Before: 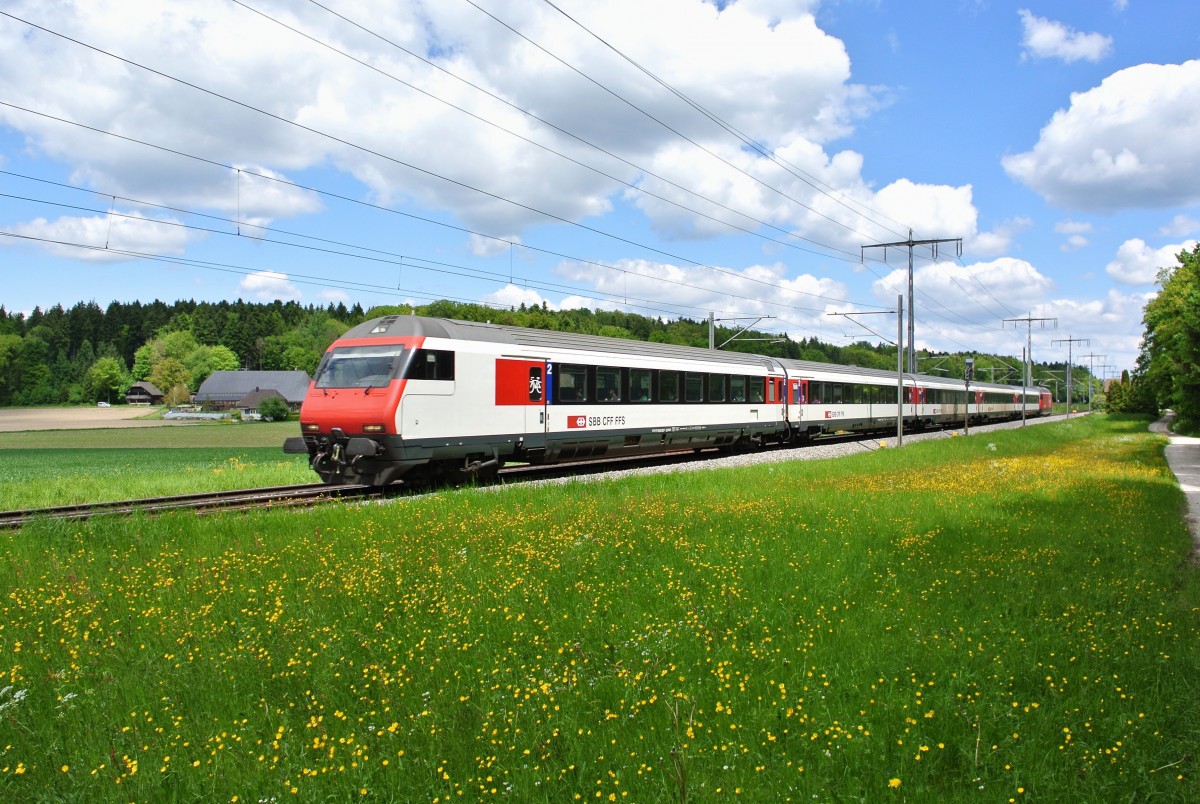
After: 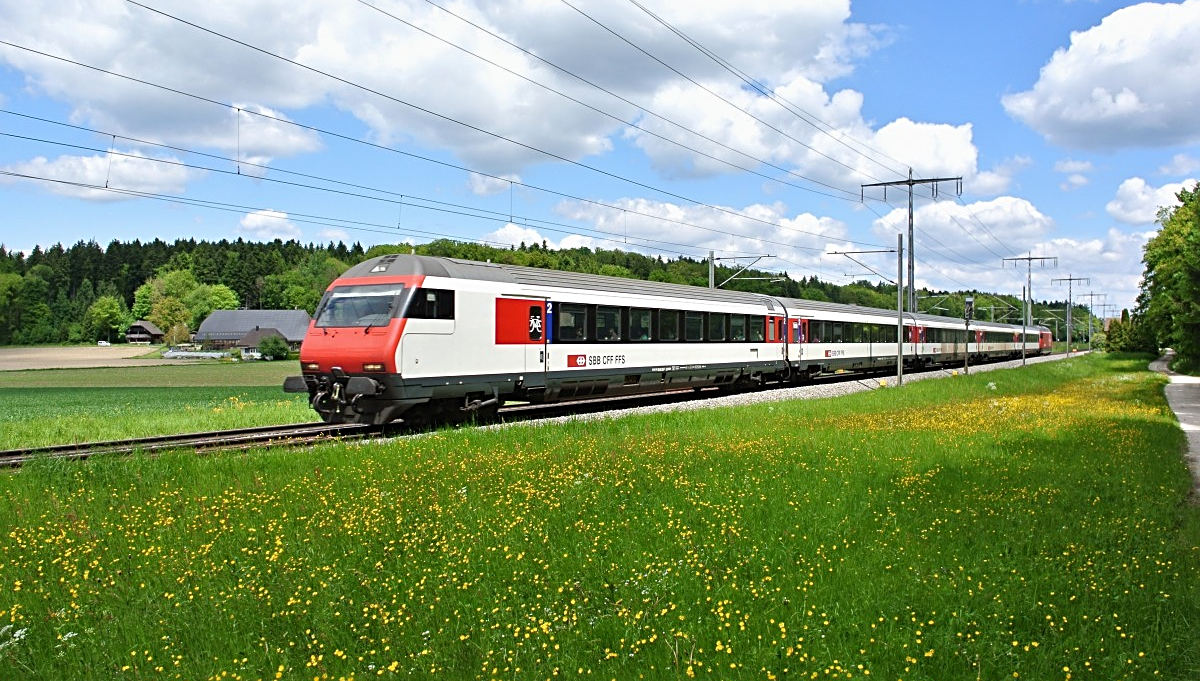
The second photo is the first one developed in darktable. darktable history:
crop: top 7.603%, bottom 7.616%
sharpen: radius 2.785
